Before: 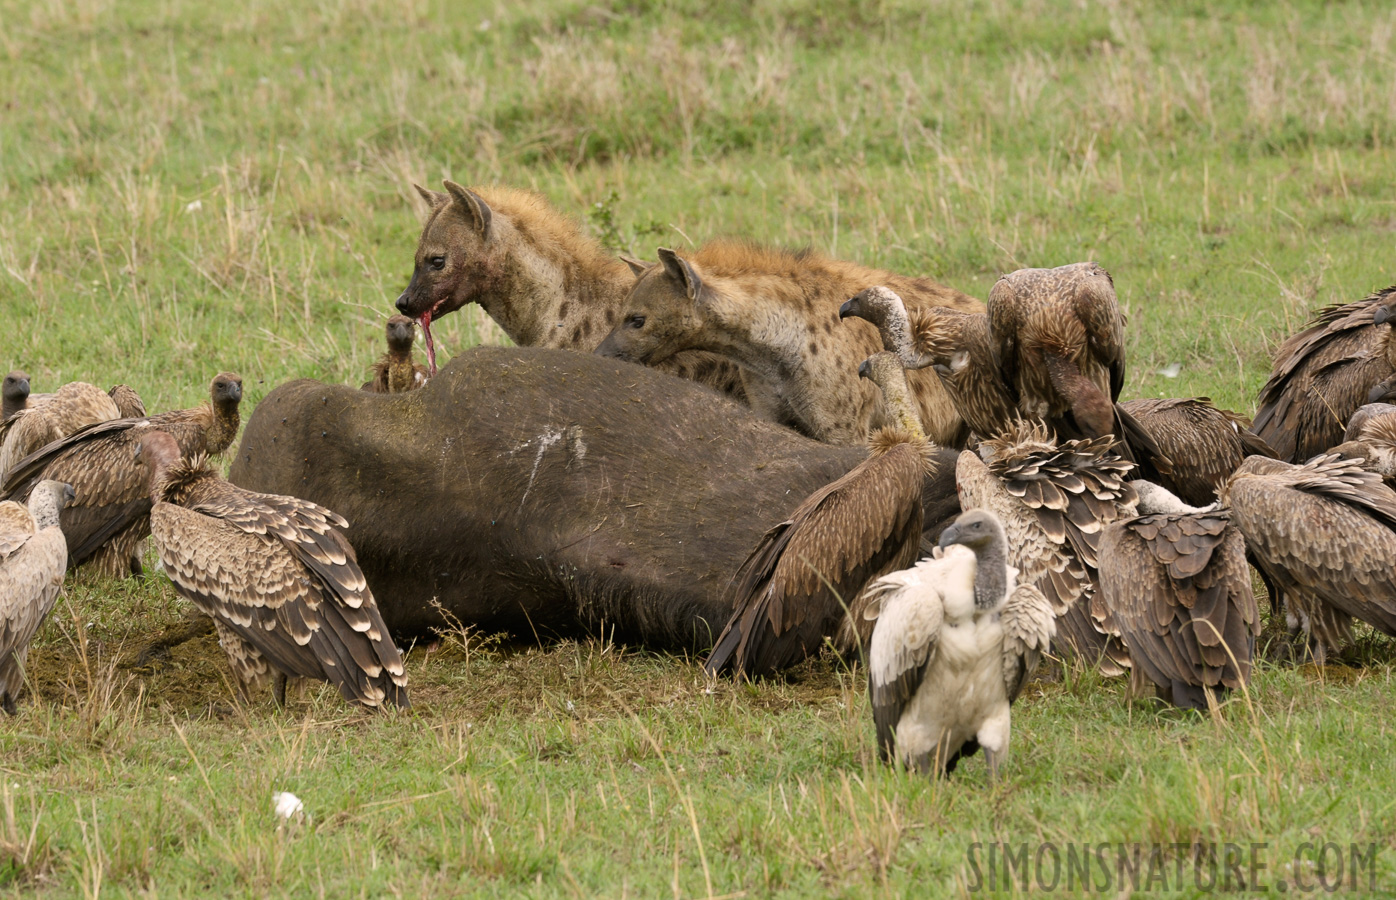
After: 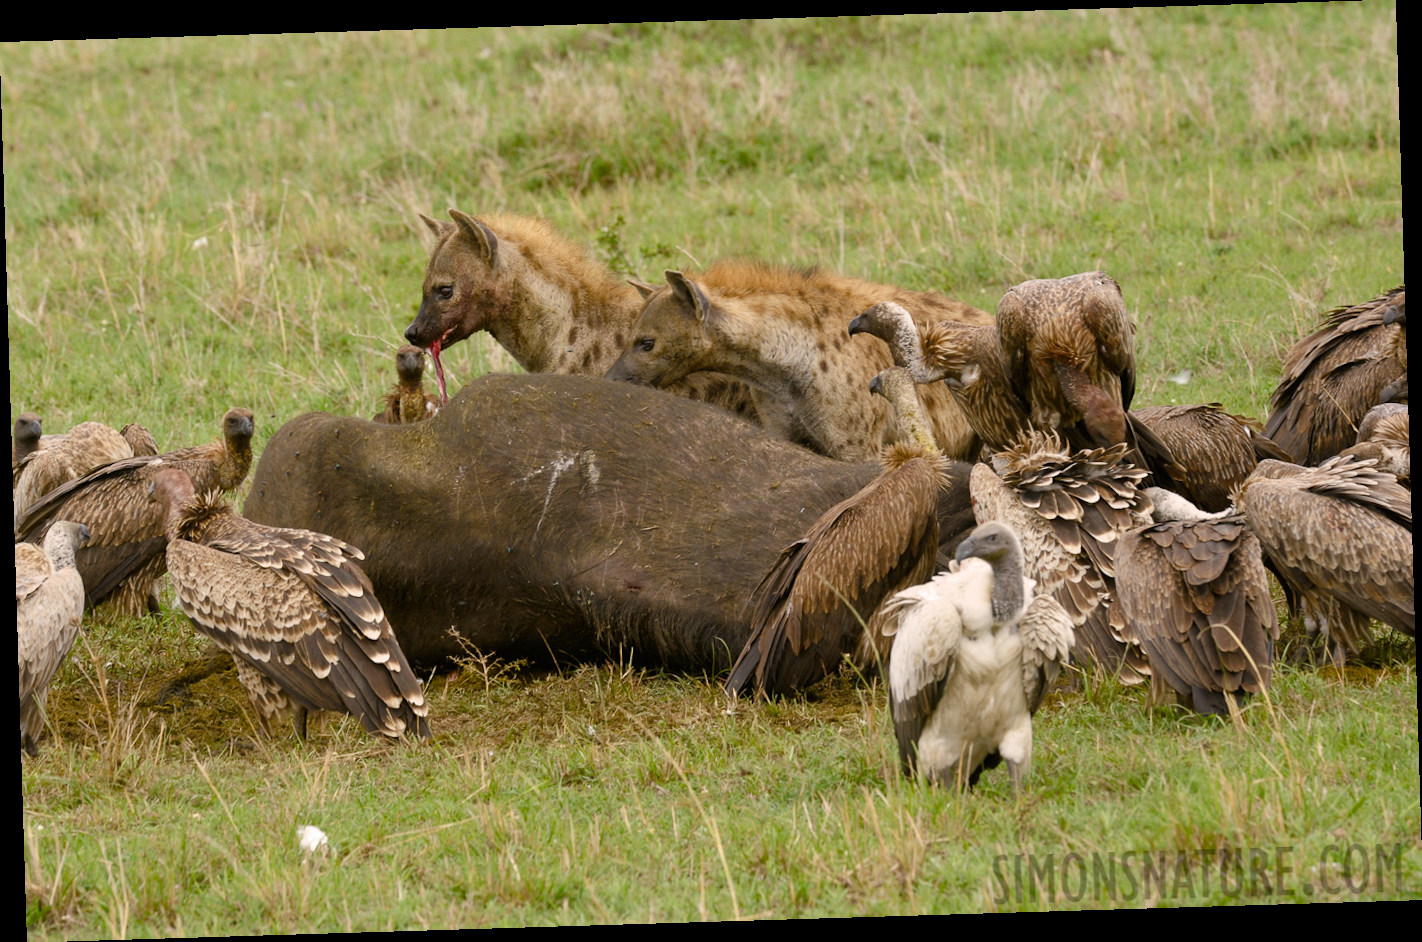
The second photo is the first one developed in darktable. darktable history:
color balance rgb: perceptual saturation grading › global saturation 20%, perceptual saturation grading › highlights -25%, perceptual saturation grading › shadows 25%
rotate and perspective: rotation -1.75°, automatic cropping off
